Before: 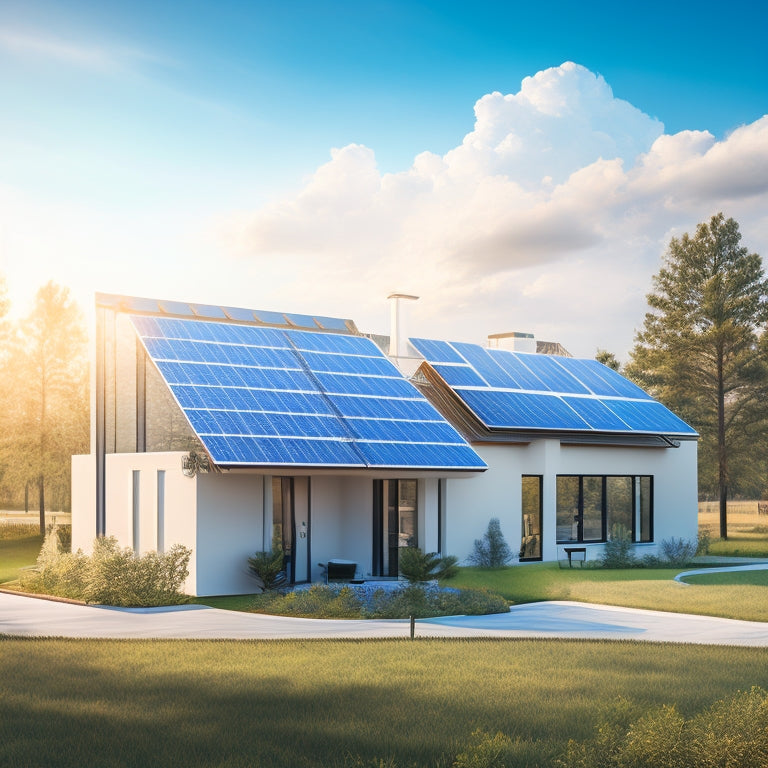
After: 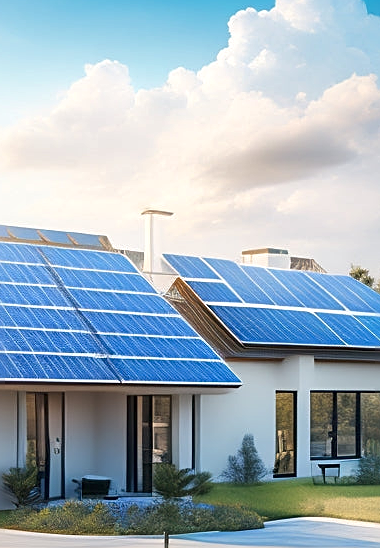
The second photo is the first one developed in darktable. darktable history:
sharpen: on, module defaults
crop: left 32.075%, top 10.976%, right 18.355%, bottom 17.596%
local contrast: mode bilateral grid, contrast 20, coarseness 50, detail 140%, midtone range 0.2
